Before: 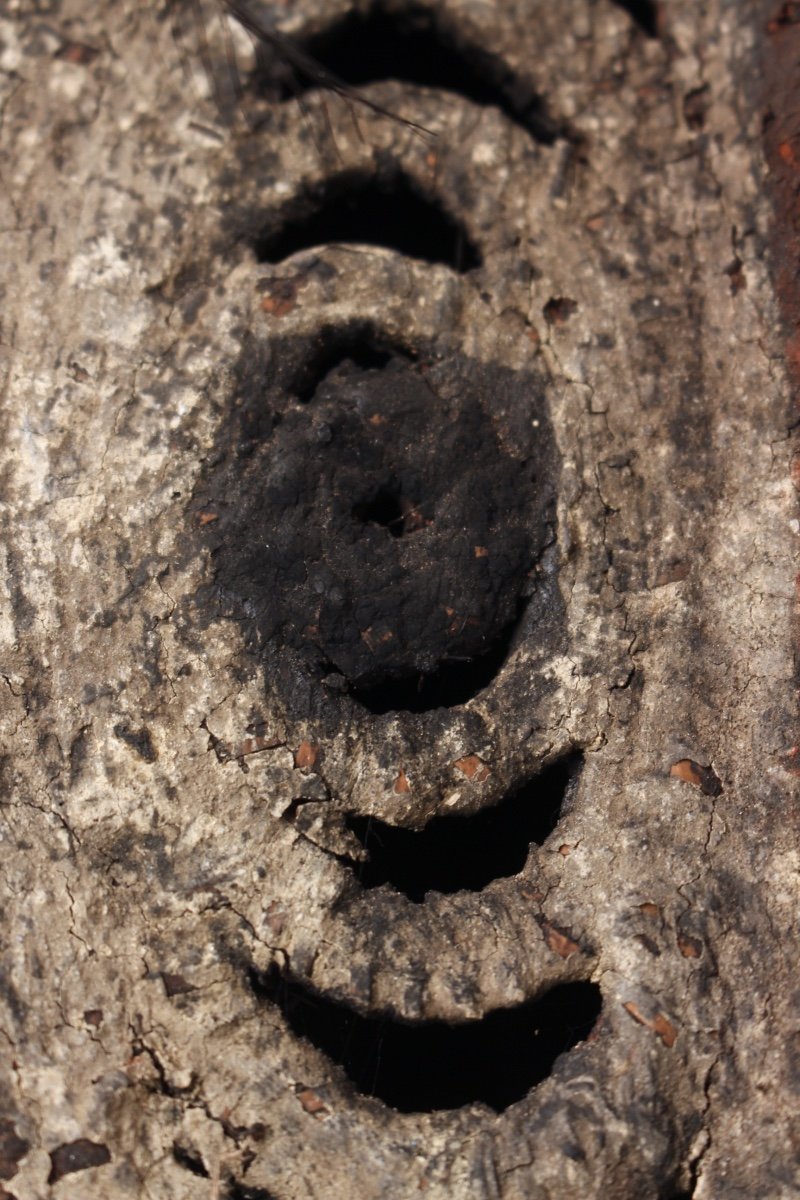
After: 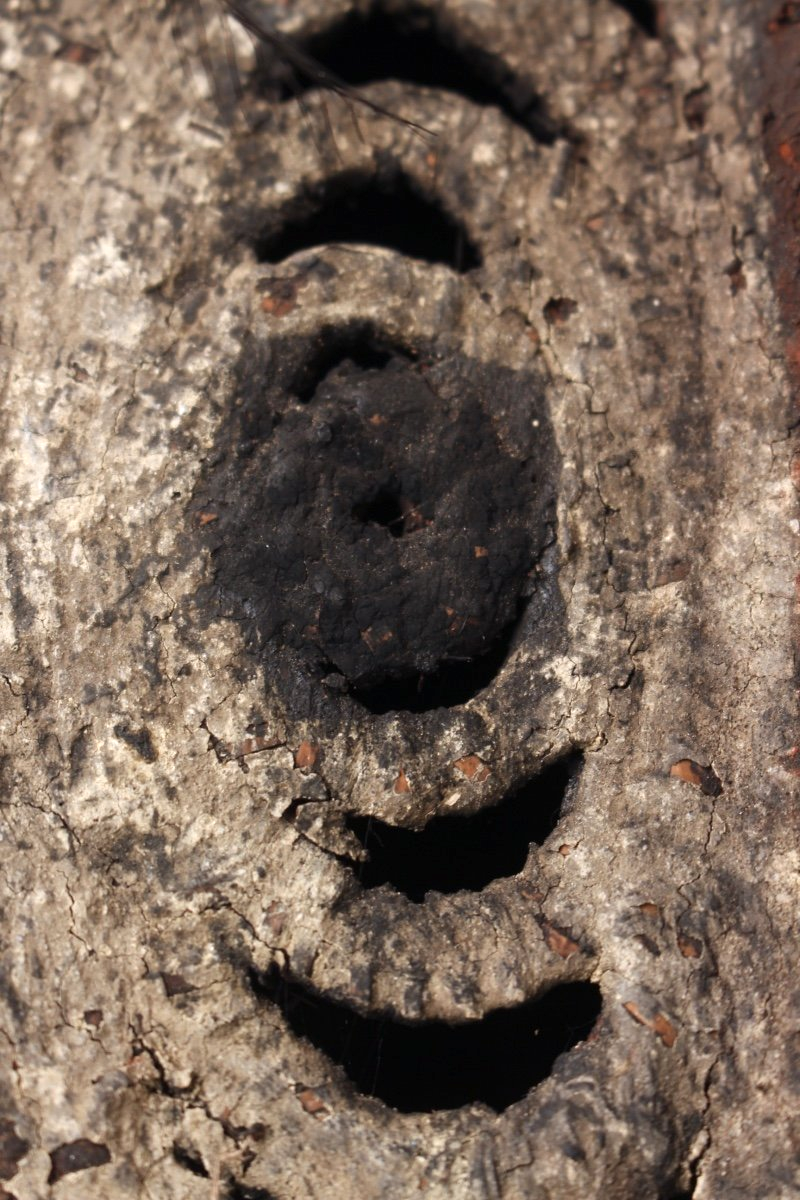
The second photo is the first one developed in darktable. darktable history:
exposure: exposure 0.208 EV, compensate highlight preservation false
